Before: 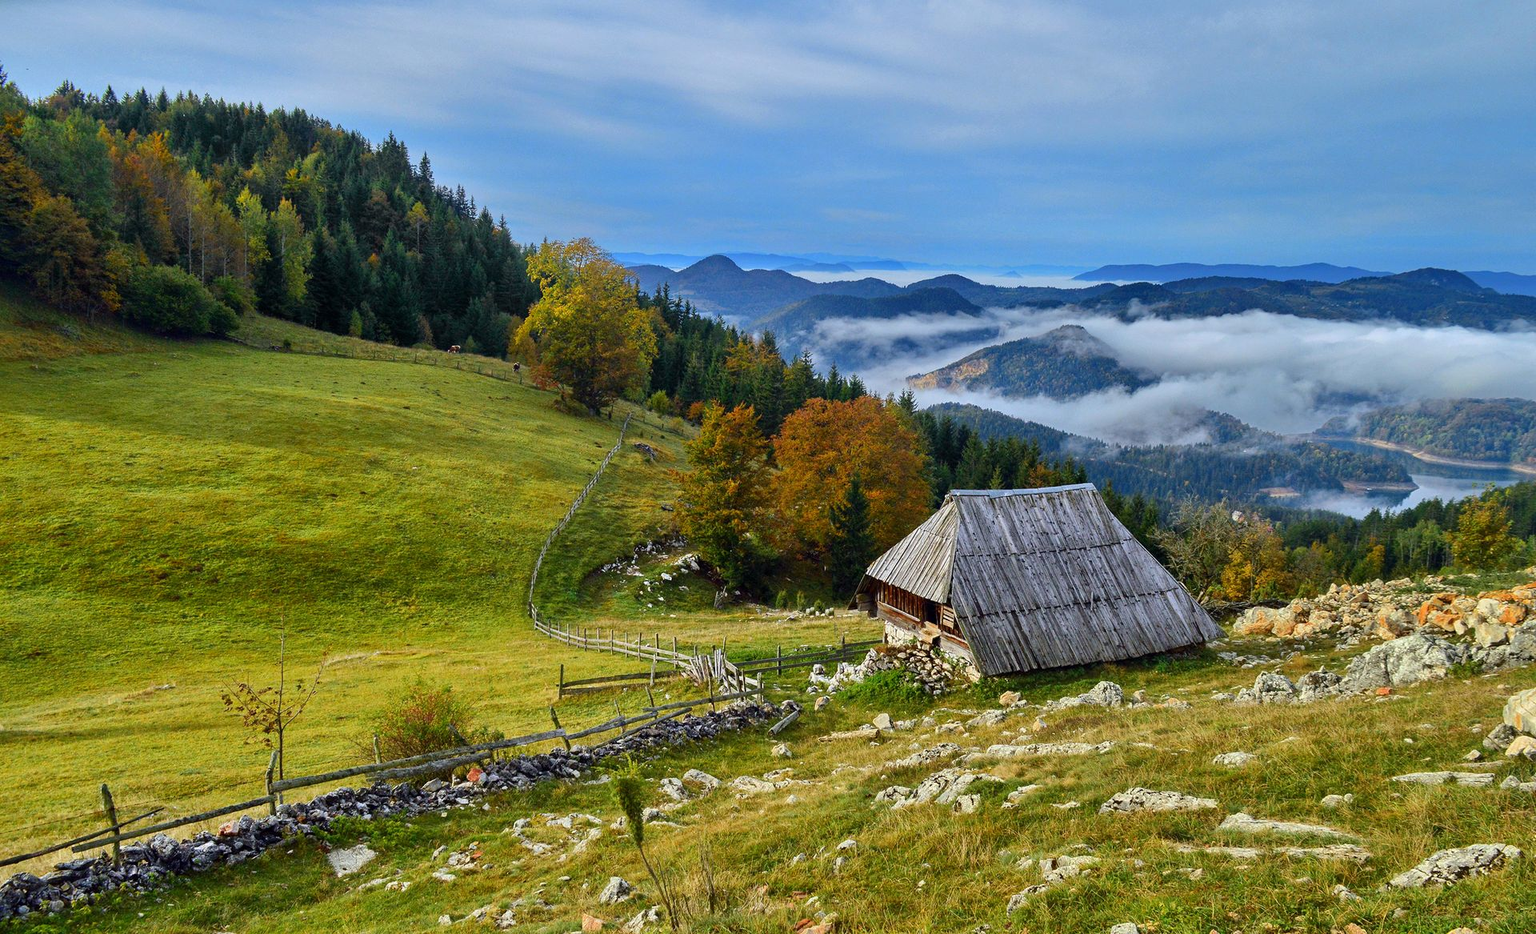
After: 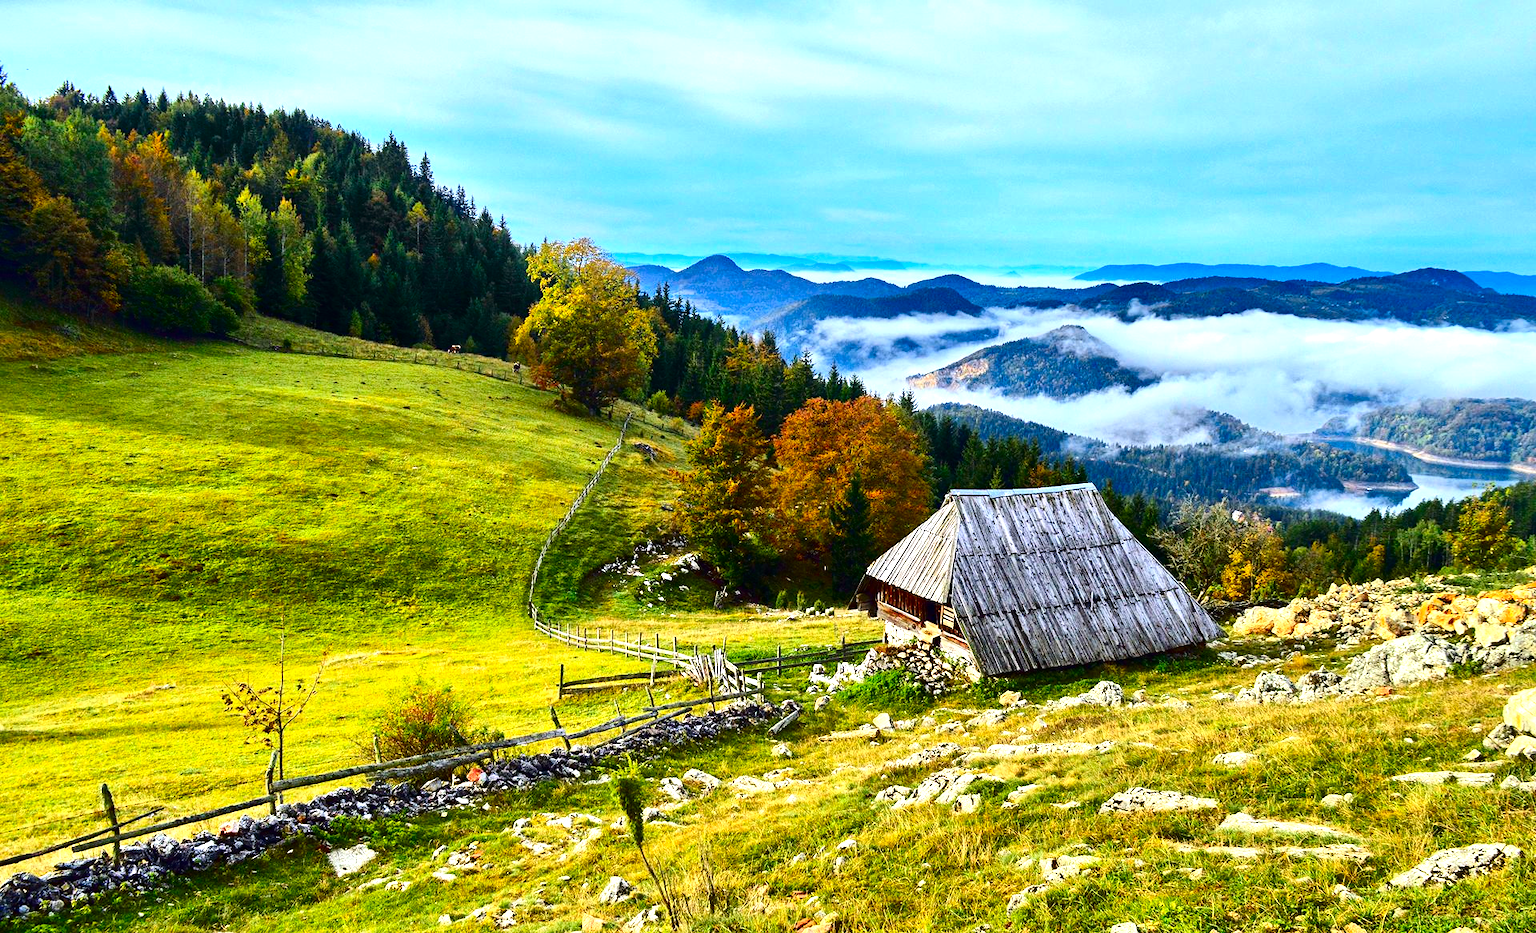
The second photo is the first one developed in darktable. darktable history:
exposure: black level correction -0.002, exposure 1.115 EV, compensate highlight preservation false
contrast brightness saturation: contrast 0.22, brightness -0.19, saturation 0.24
